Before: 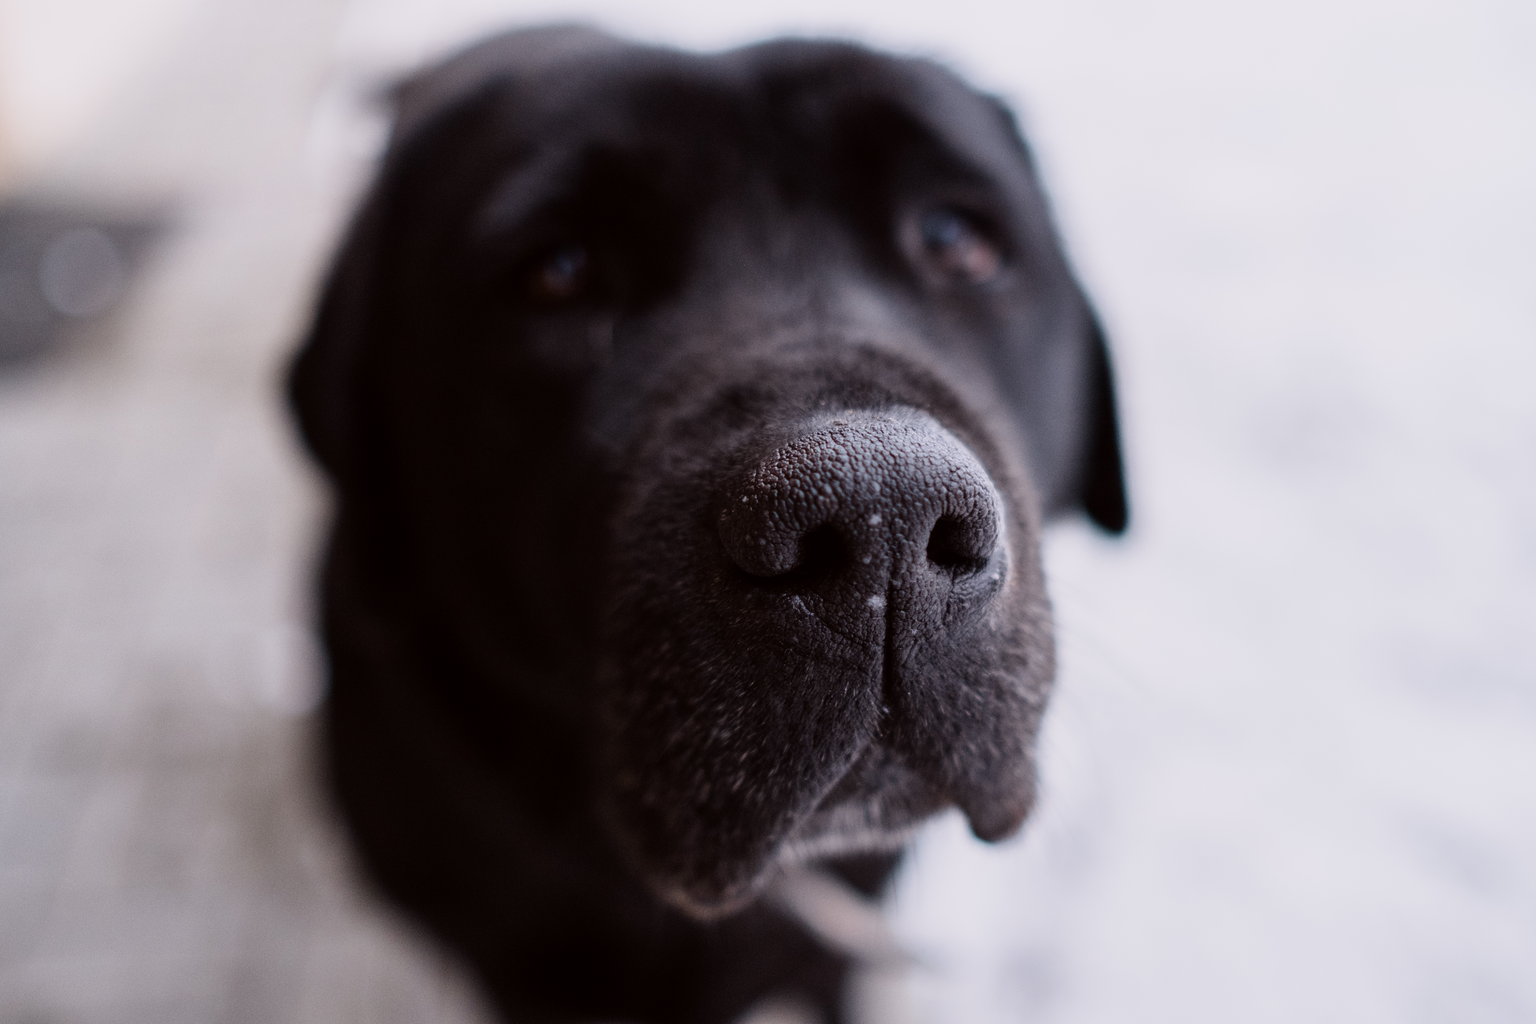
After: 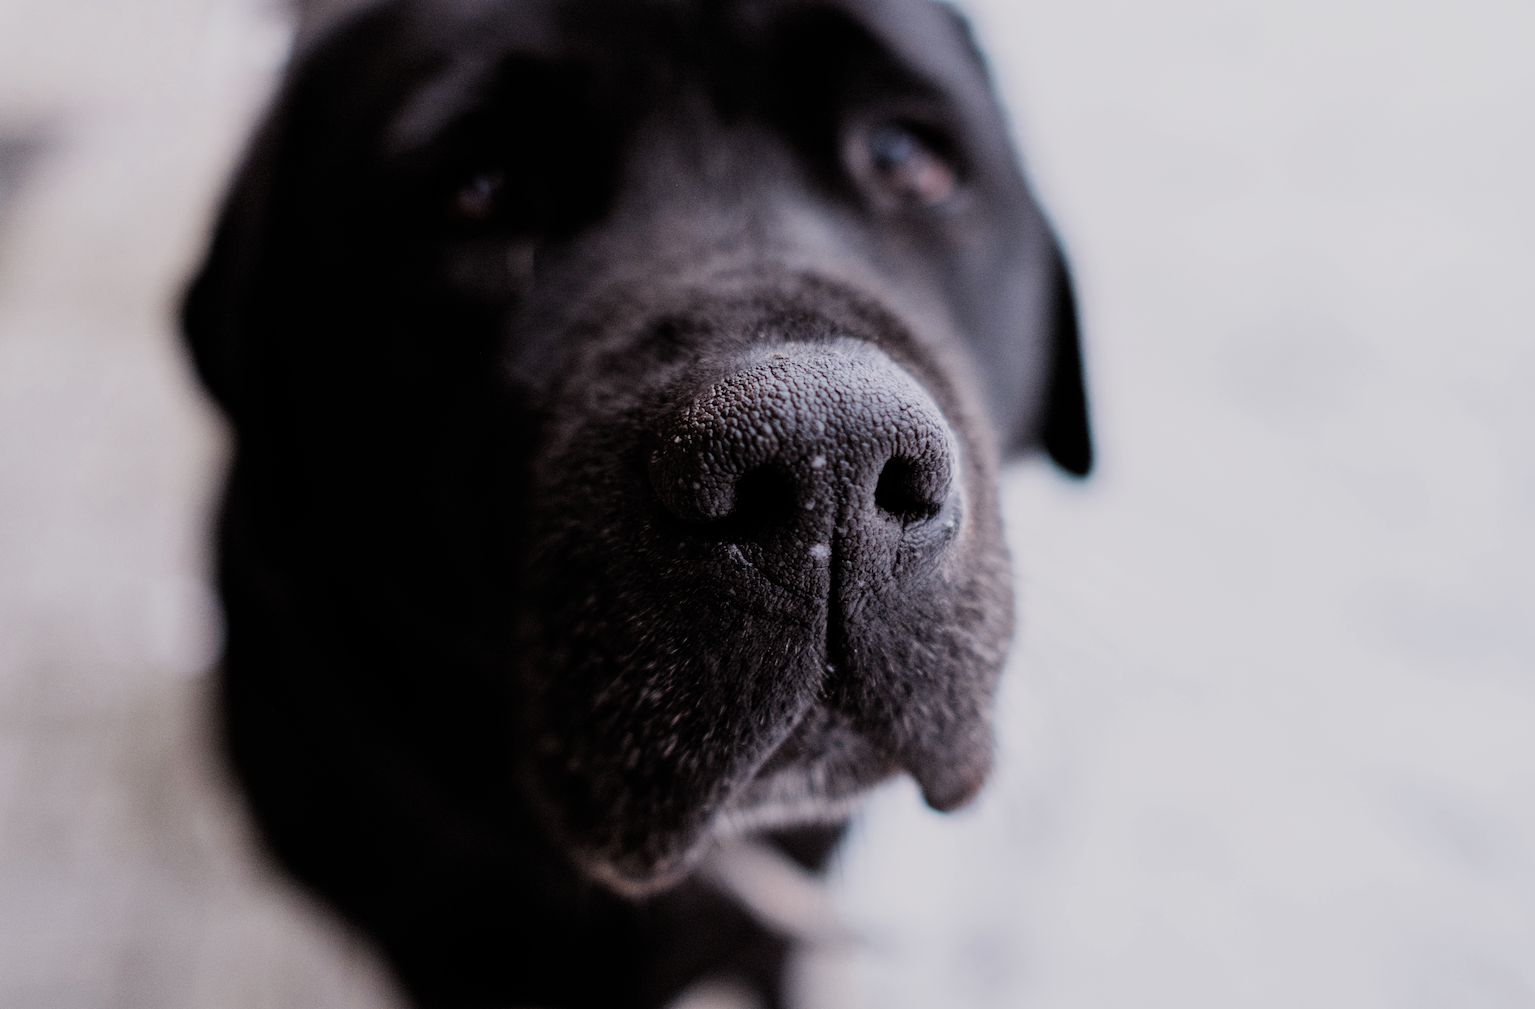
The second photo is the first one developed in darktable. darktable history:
filmic rgb: black relative exposure -7.65 EV, white relative exposure 4.56 EV, threshold 5.96 EV, hardness 3.61, add noise in highlights 0.001, color science v3 (2019), use custom middle-gray values true, iterations of high-quality reconstruction 0, contrast in highlights soft, enable highlight reconstruction true
crop and rotate: left 7.954%, top 9.296%
local contrast: mode bilateral grid, contrast 11, coarseness 25, detail 111%, midtone range 0.2
exposure: black level correction 0, exposure 0.499 EV, compensate exposure bias true, compensate highlight preservation false
color zones: curves: ch0 [(0, 0.425) (0.143, 0.422) (0.286, 0.42) (0.429, 0.419) (0.571, 0.419) (0.714, 0.42) (0.857, 0.422) (1, 0.425)]
tone equalizer: on, module defaults
